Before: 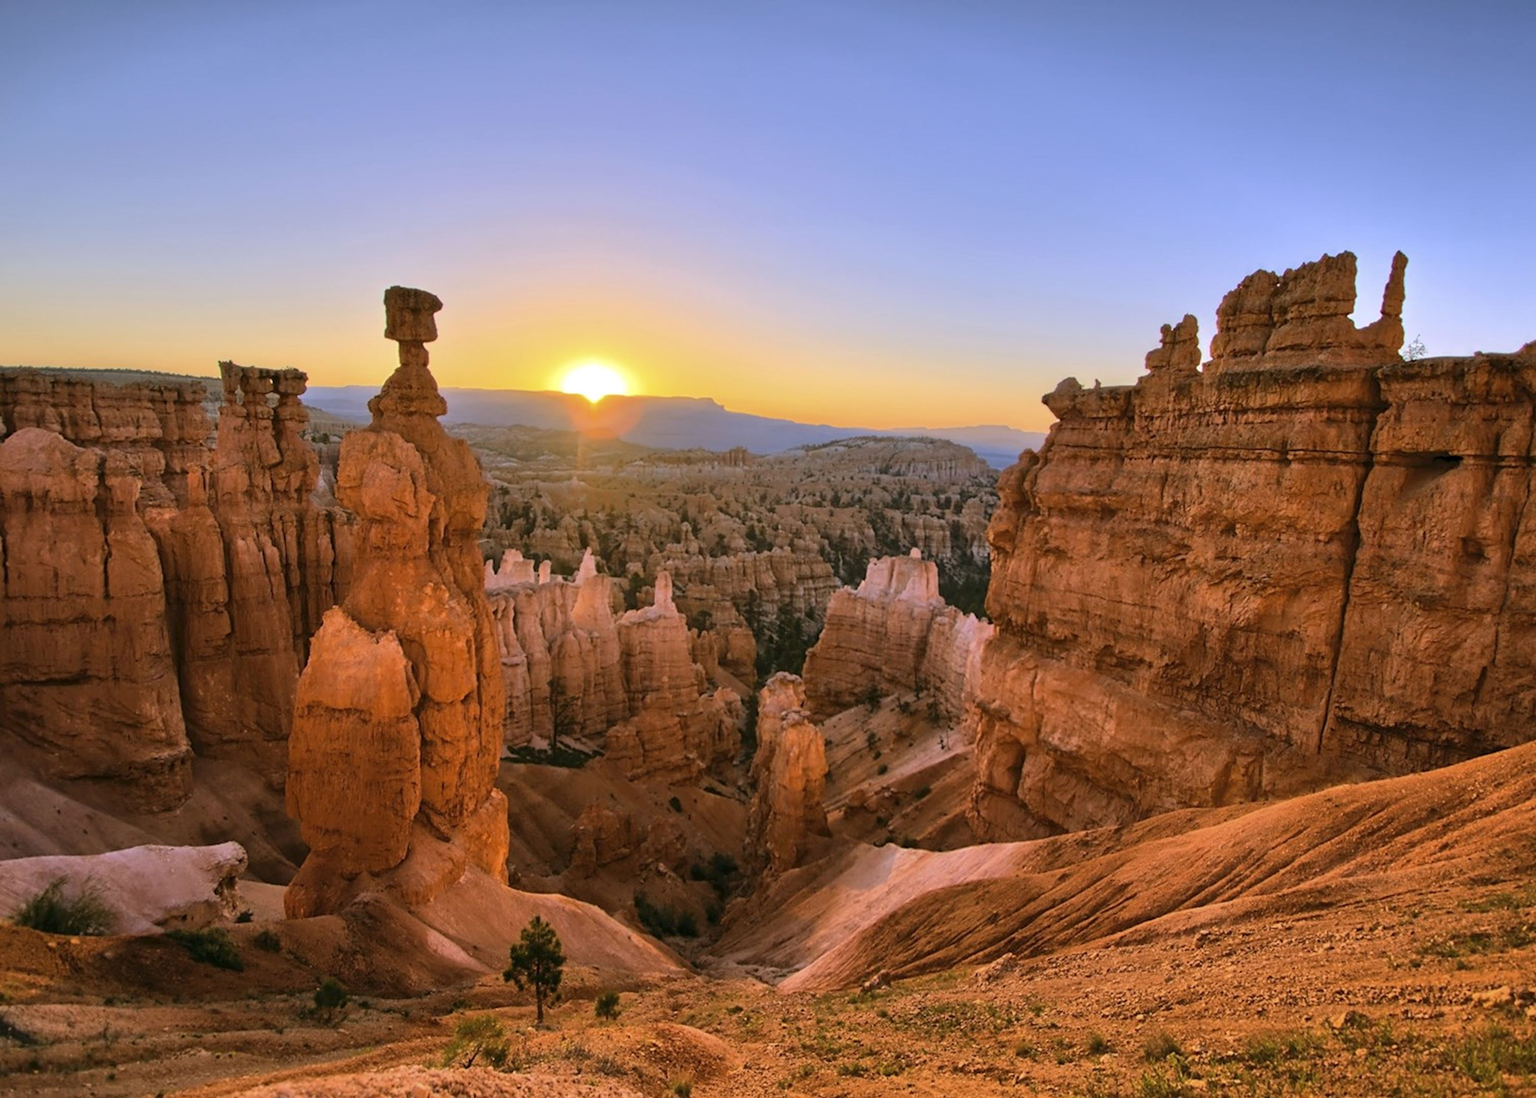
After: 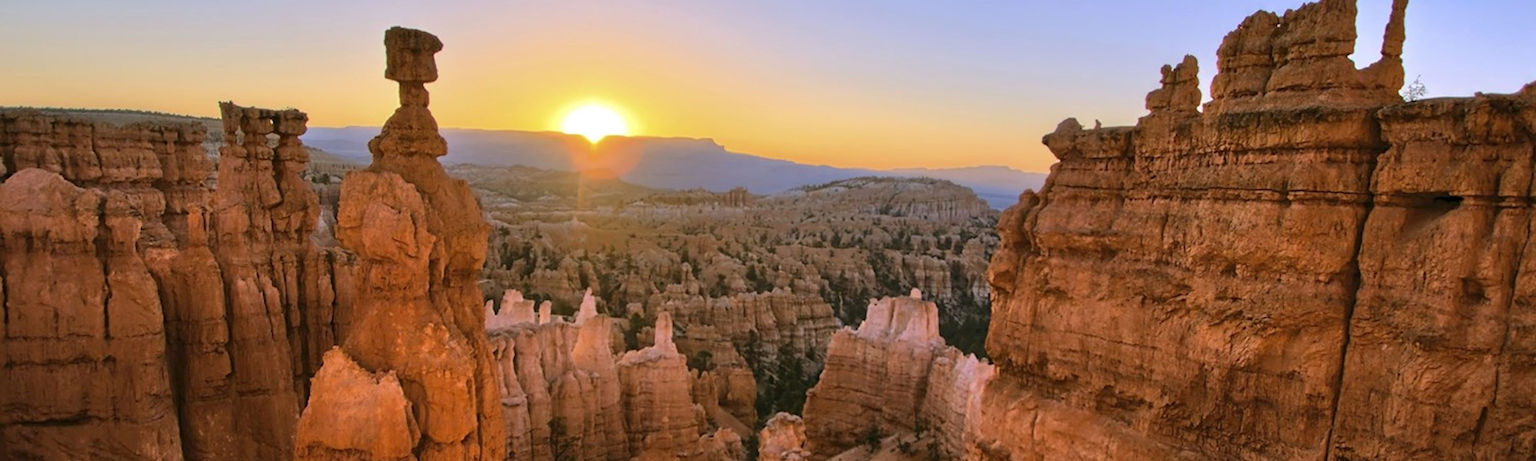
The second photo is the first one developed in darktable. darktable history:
crop and rotate: top 23.681%, bottom 34.295%
